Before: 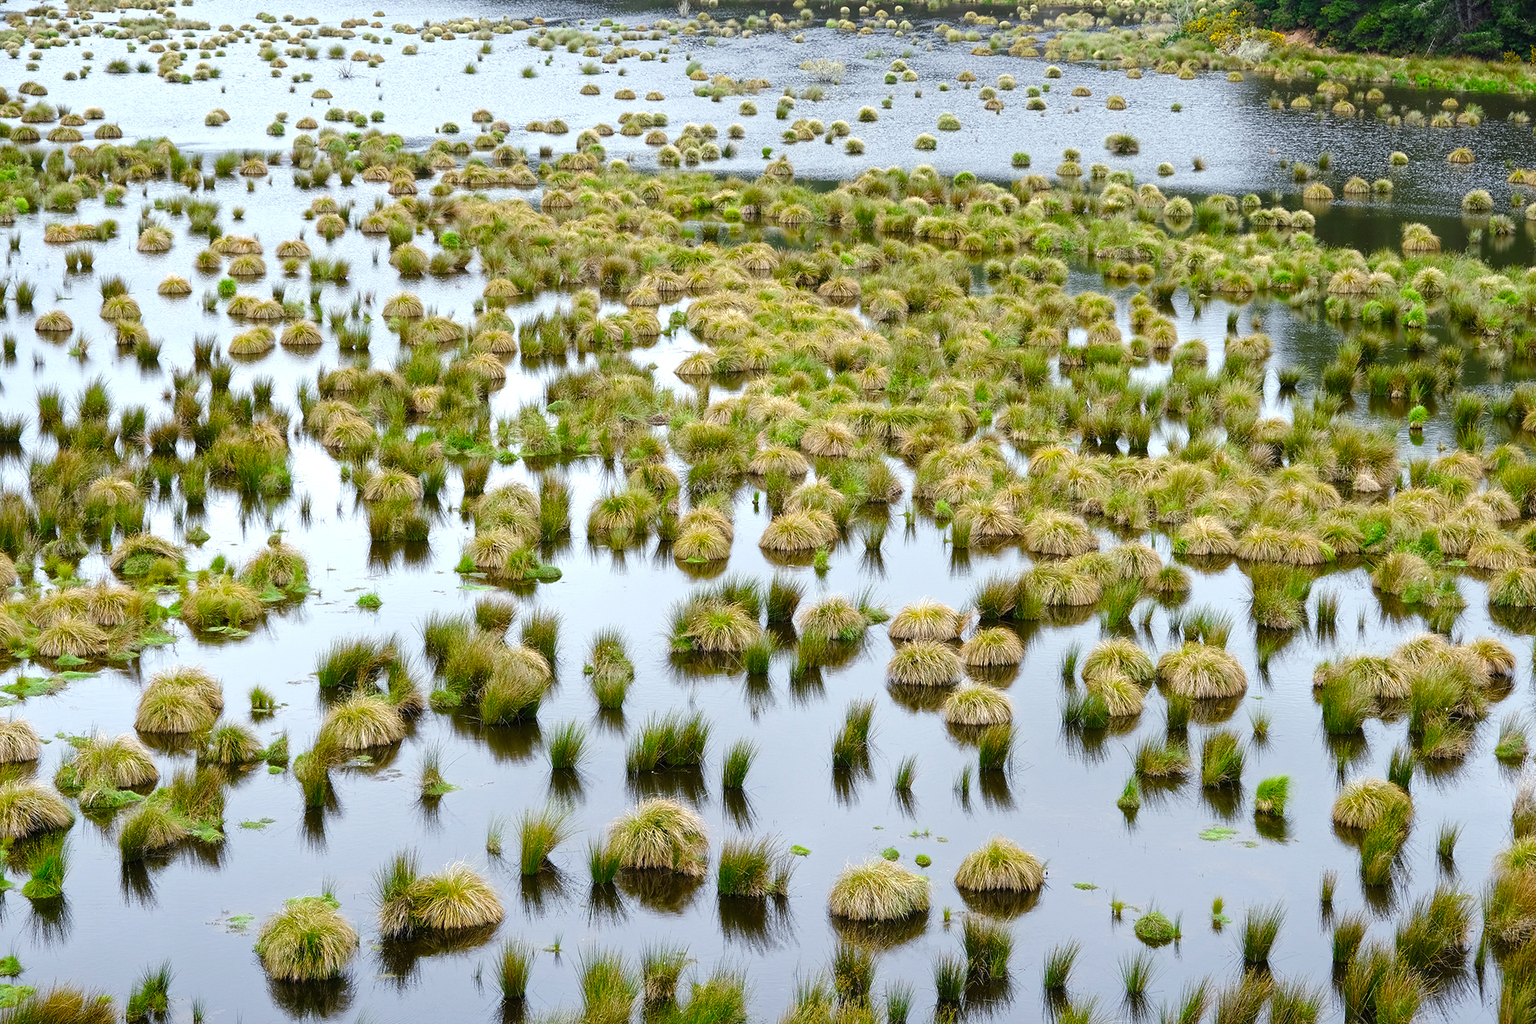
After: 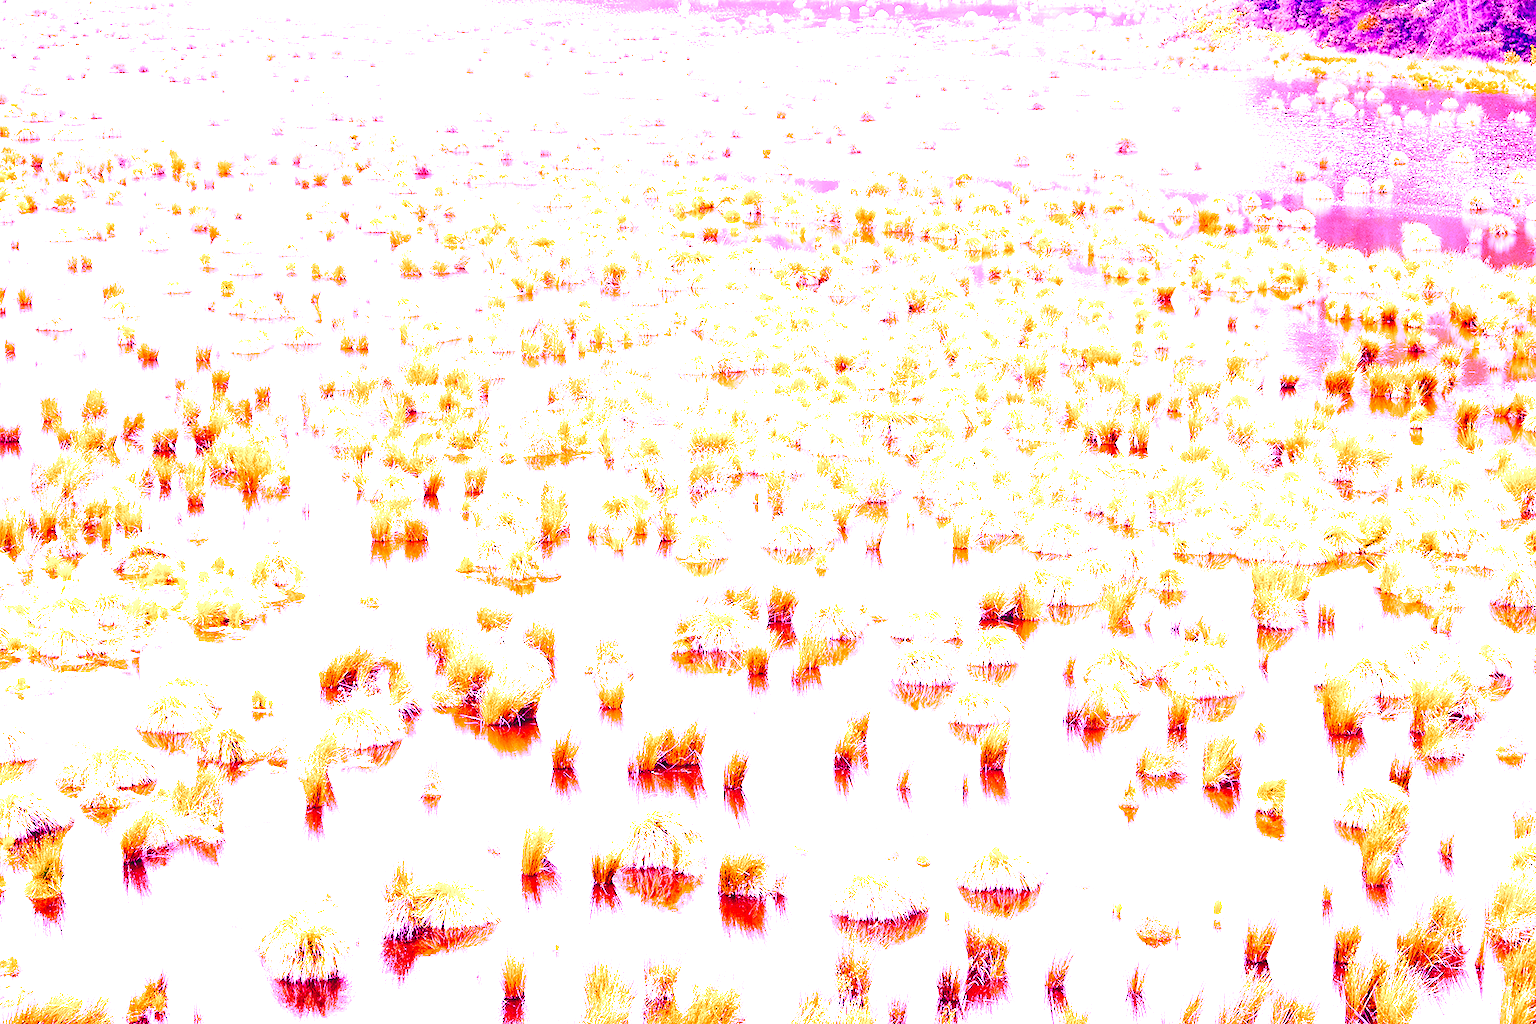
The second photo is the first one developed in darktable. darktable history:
tone curve: curves: ch0 [(0, 0) (0.003, 0.084) (0.011, 0.084) (0.025, 0.084) (0.044, 0.084) (0.069, 0.085) (0.1, 0.09) (0.136, 0.1) (0.177, 0.119) (0.224, 0.144) (0.277, 0.205) (0.335, 0.298) (0.399, 0.417) (0.468, 0.525) (0.543, 0.631) (0.623, 0.72) (0.709, 0.8) (0.801, 0.867) (0.898, 0.934) (1, 1)], preserve colors none
white balance: red 8, blue 8
rgb curve: curves: ch0 [(0, 0) (0.093, 0.159) (0.241, 0.265) (0.414, 0.42) (1, 1)], compensate middle gray true, preserve colors basic power
